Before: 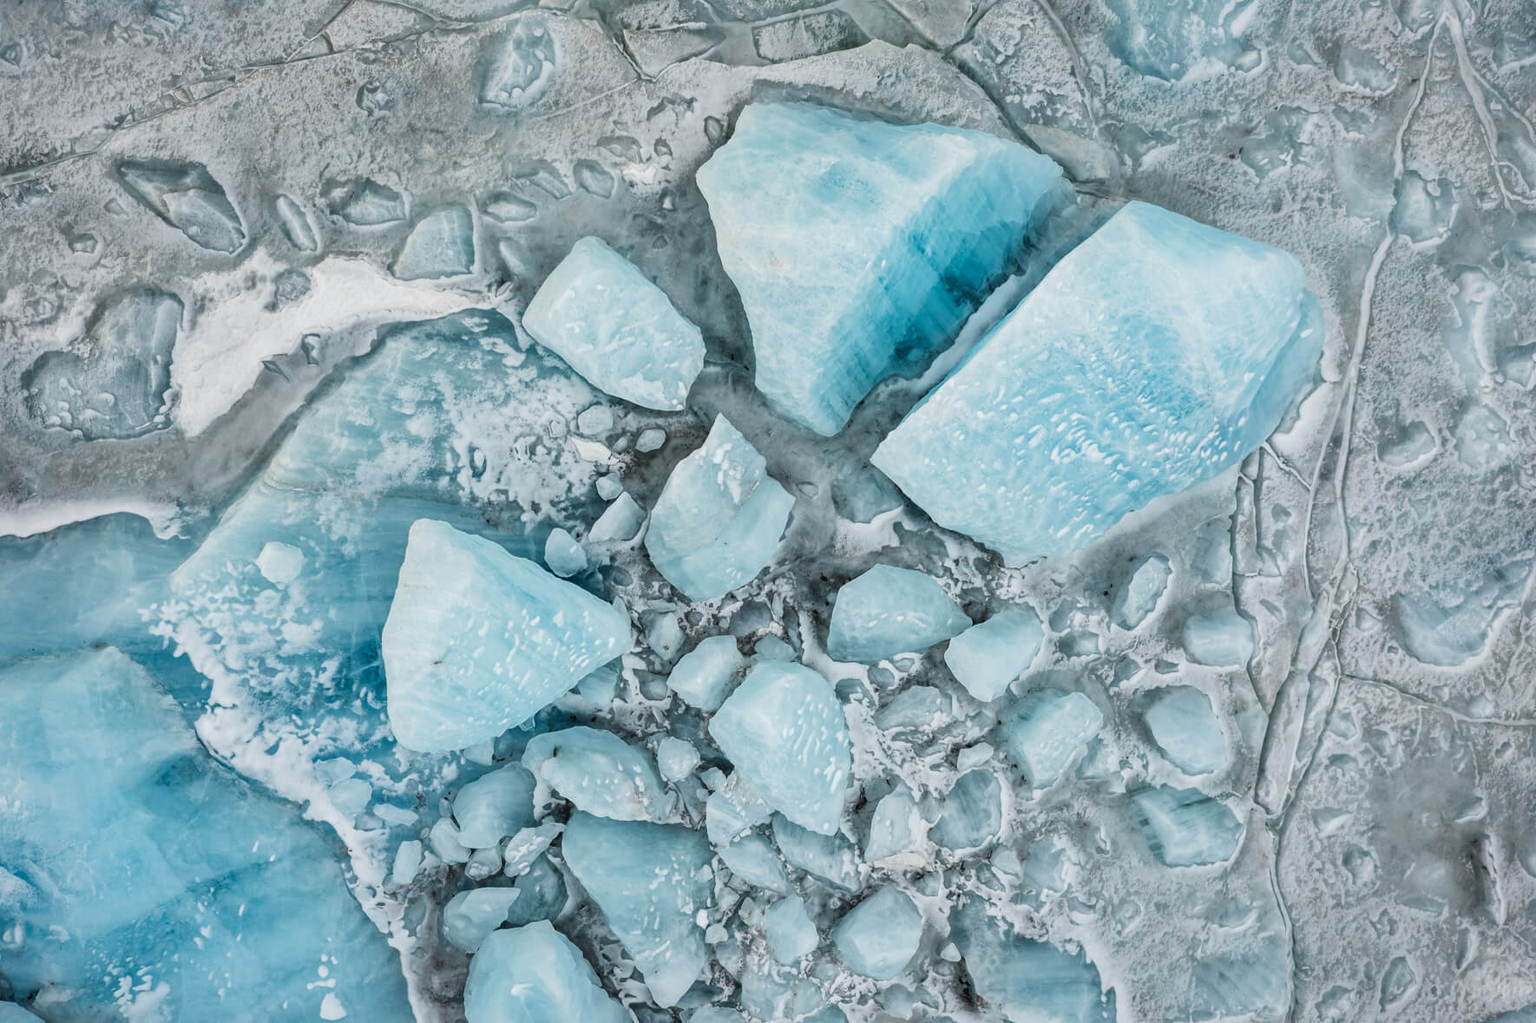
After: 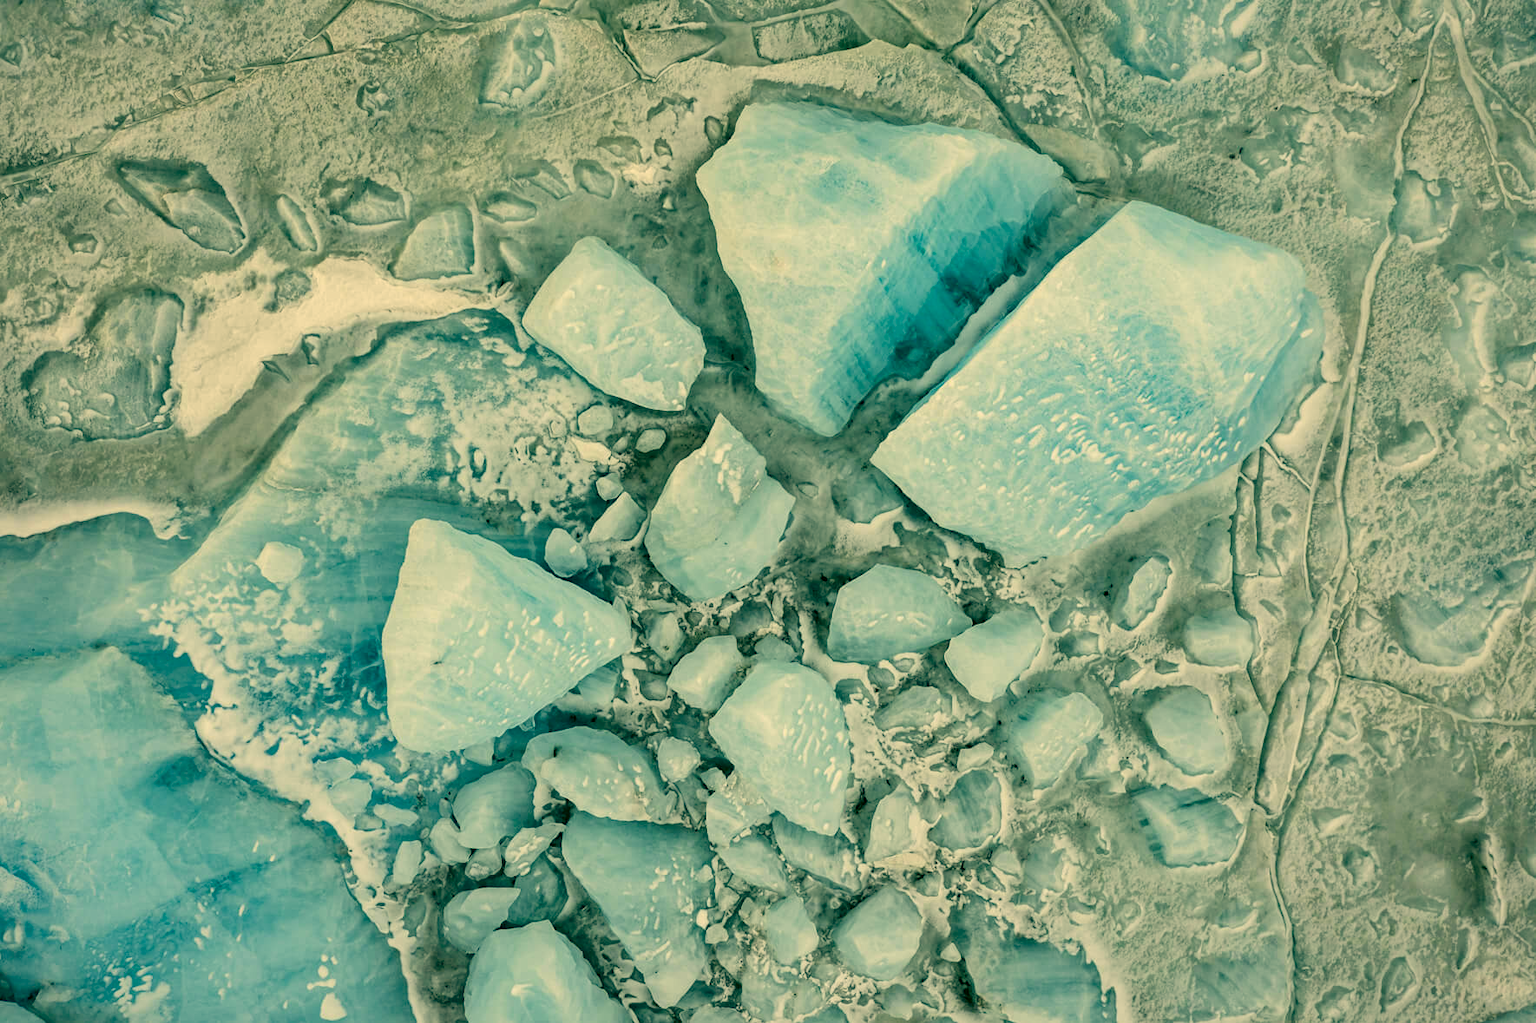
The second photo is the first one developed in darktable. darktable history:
color correction: highlights a* 5.62, highlights b* 33.57, shadows a* -25.86, shadows b* 4.02
haze removal: on, module defaults
exposure: exposure -0.04 EV, compensate highlight preservation false
